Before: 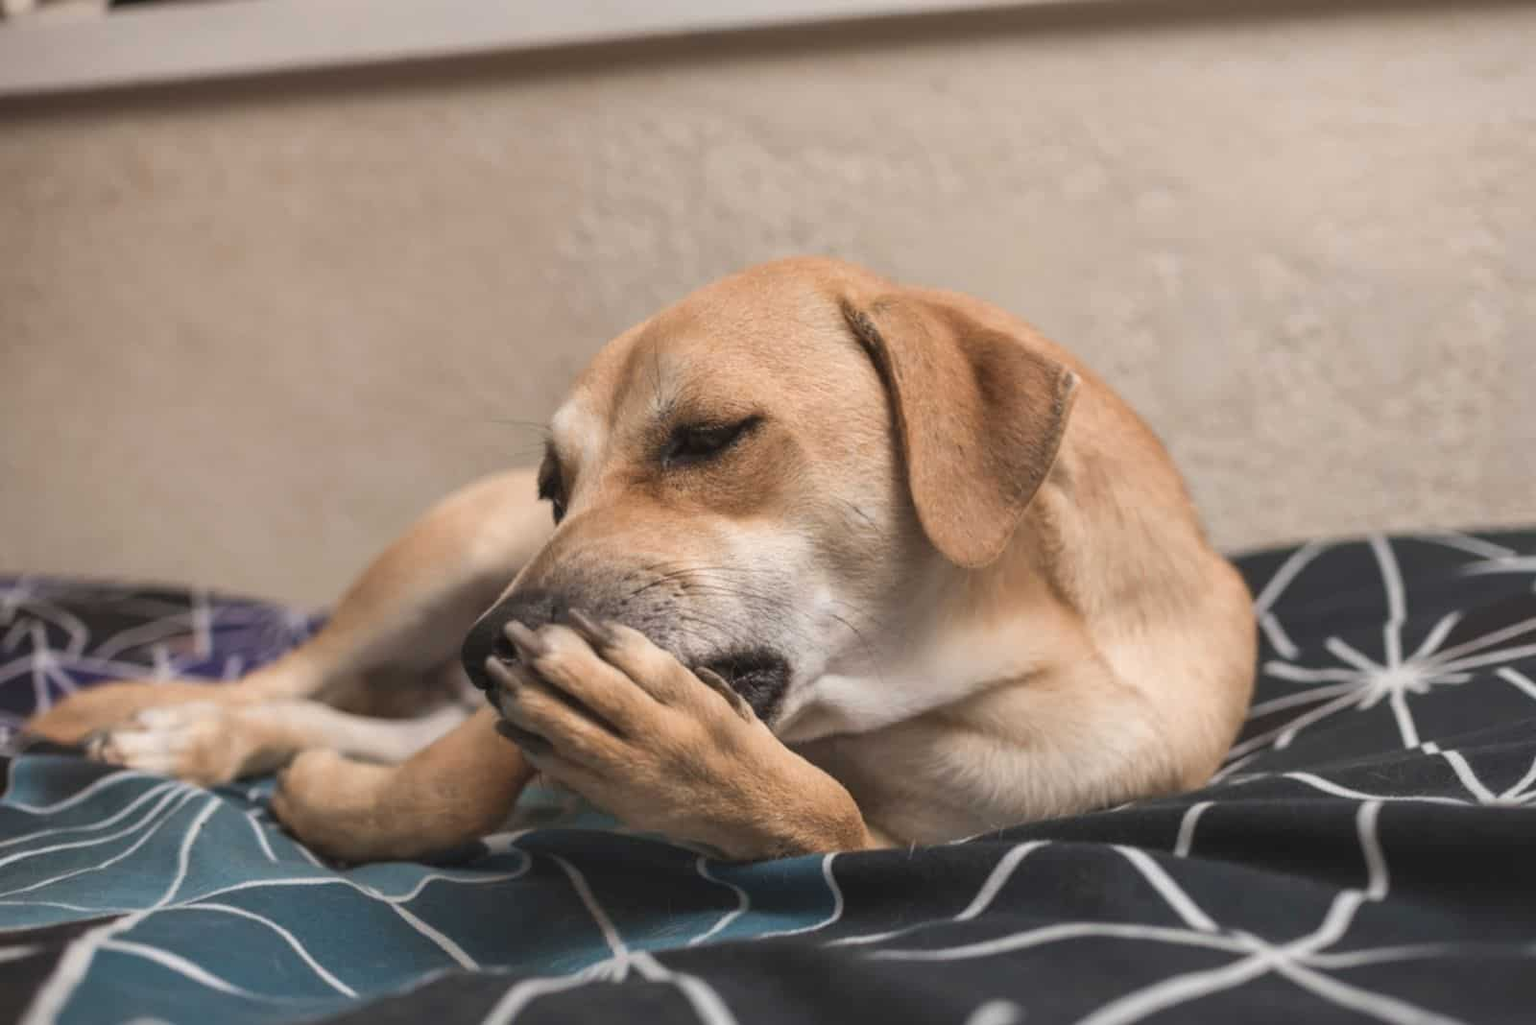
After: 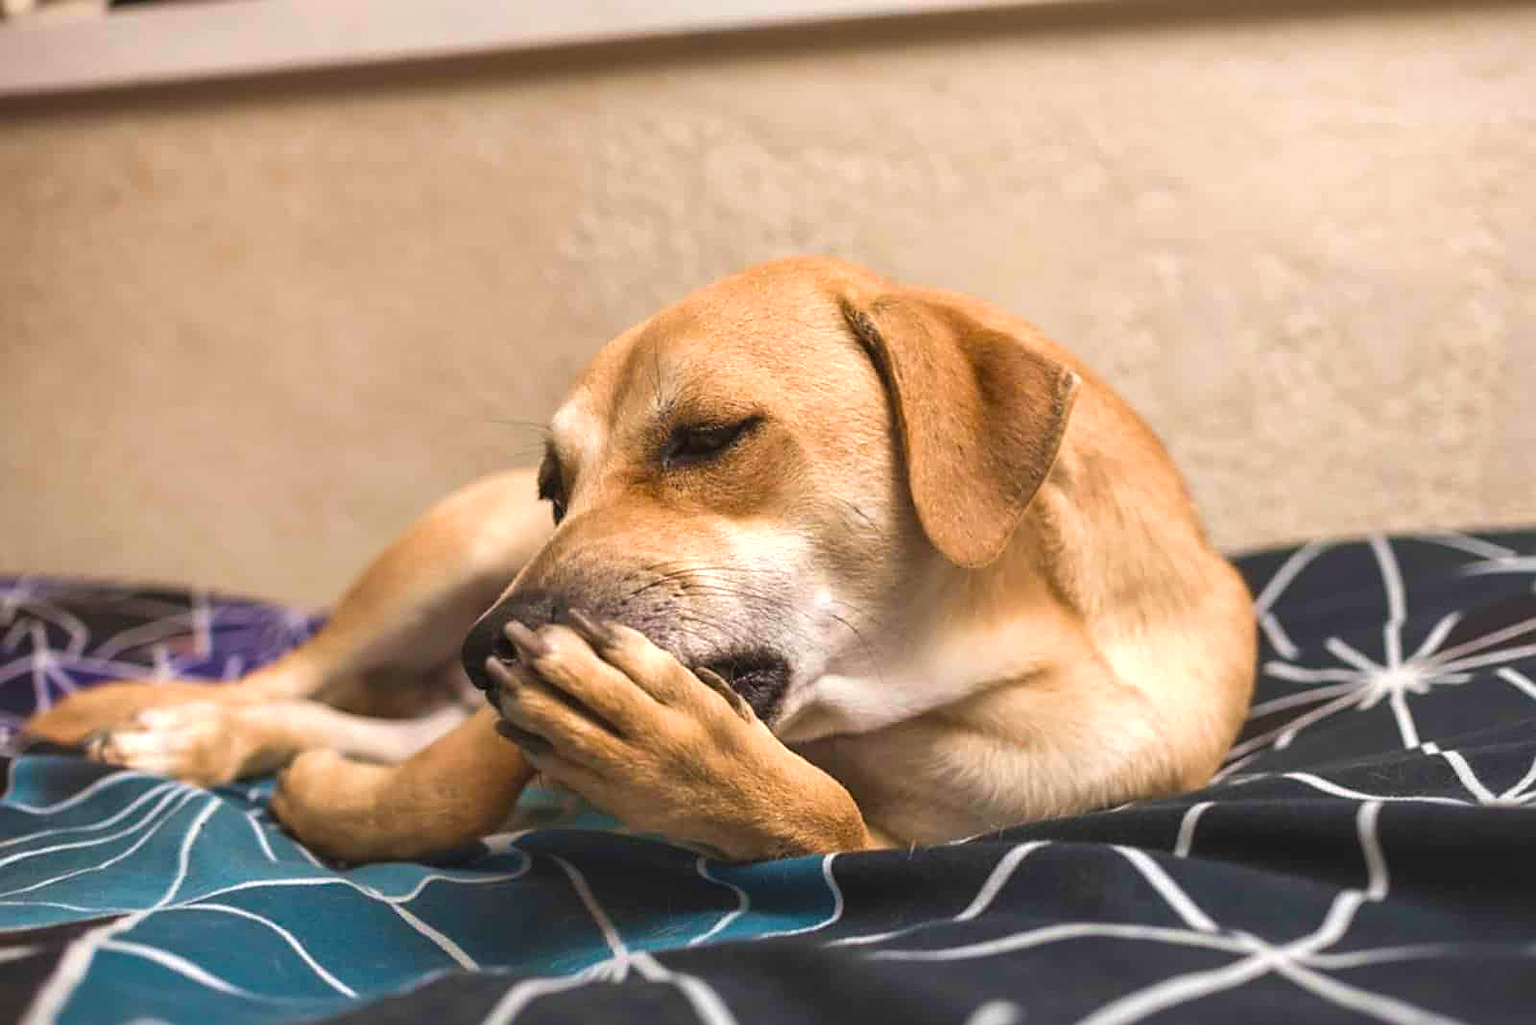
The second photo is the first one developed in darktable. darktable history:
sharpen: on, module defaults
color balance rgb: linear chroma grading › shadows 18.96%, linear chroma grading › highlights 3.051%, linear chroma grading › mid-tones 10.401%, perceptual saturation grading › global saturation 9.885%, perceptual brilliance grading › global brilliance 10.526%, global vibrance 26.593%, contrast 6.072%
velvia: on, module defaults
